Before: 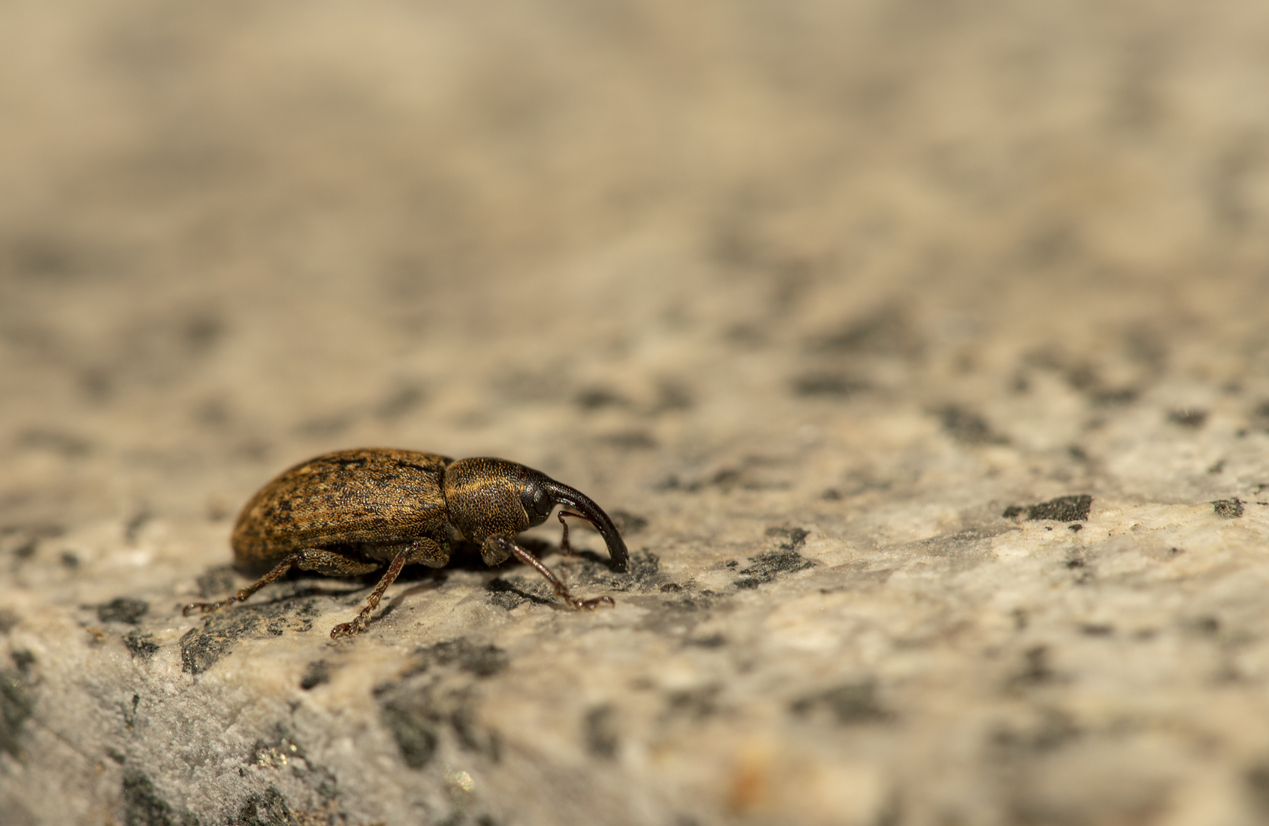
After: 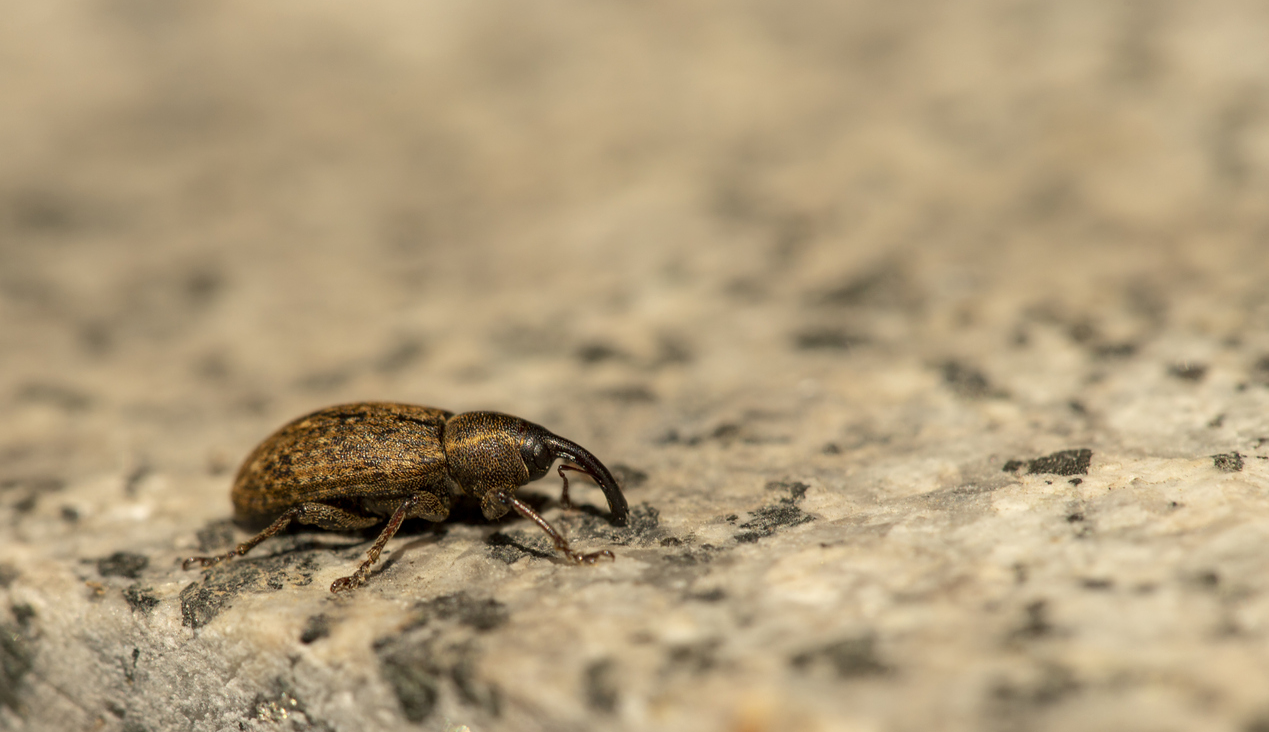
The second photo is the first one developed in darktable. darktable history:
shadows and highlights: shadows 0.314, highlights 41.45
crop and rotate: top 5.609%, bottom 5.749%
